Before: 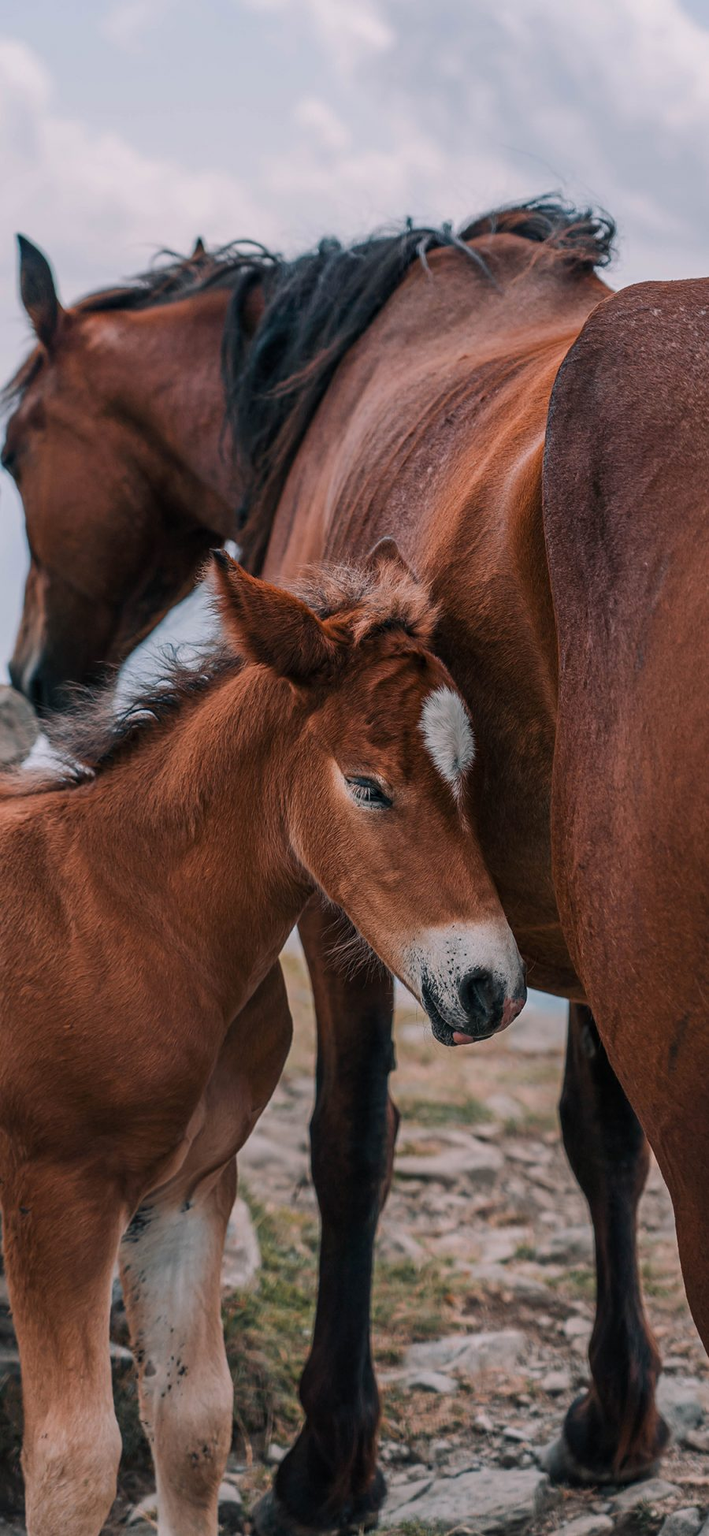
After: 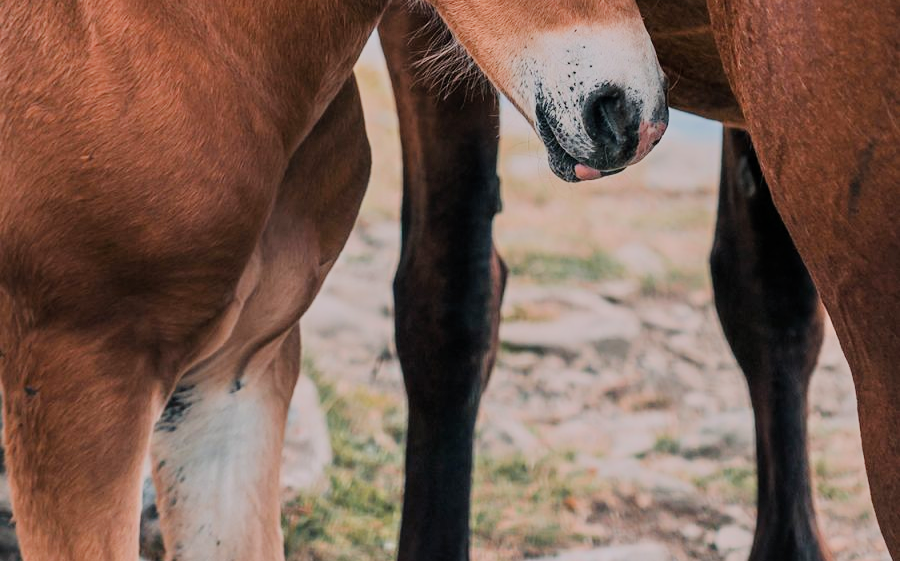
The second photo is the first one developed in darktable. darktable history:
exposure: compensate highlight preservation false
filmic rgb: black relative exposure -7.48 EV, white relative exposure 4.87 EV, hardness 3.4, contrast in shadows safe
crop and rotate: top 58.786%, bottom 12.407%
tone equalizer: -7 EV 0.16 EV, -6 EV 0.605 EV, -5 EV 1.17 EV, -4 EV 1.36 EV, -3 EV 1.12 EV, -2 EV 0.6 EV, -1 EV 0.165 EV, edges refinement/feathering 500, mask exposure compensation -1.57 EV, preserve details guided filter
